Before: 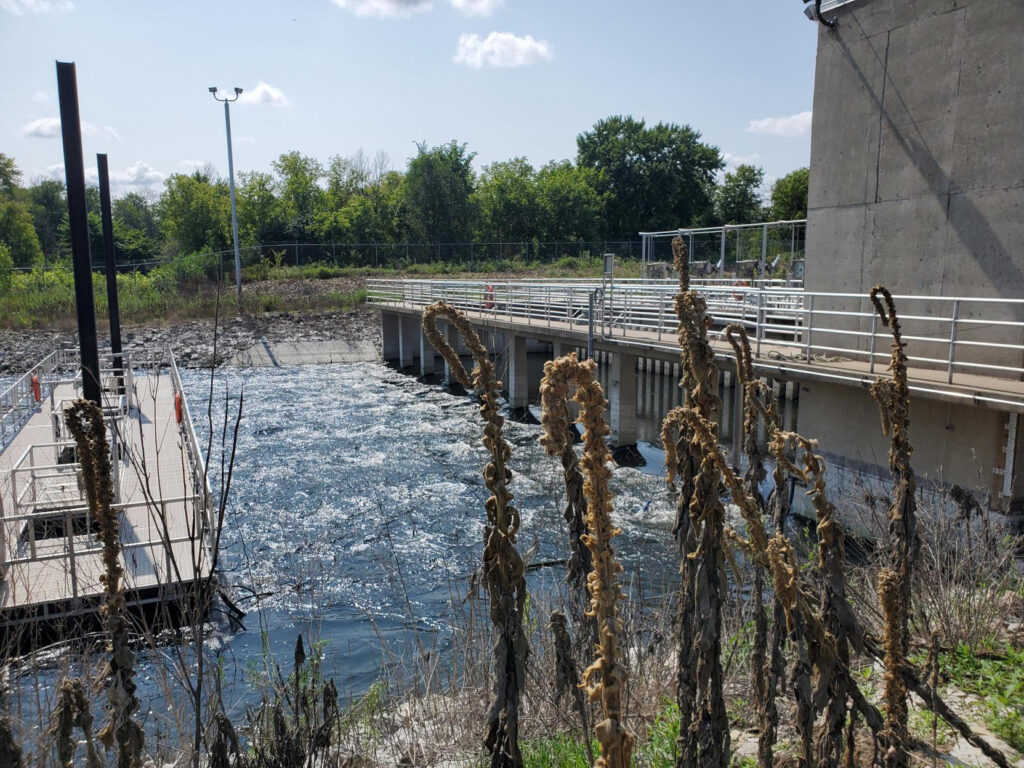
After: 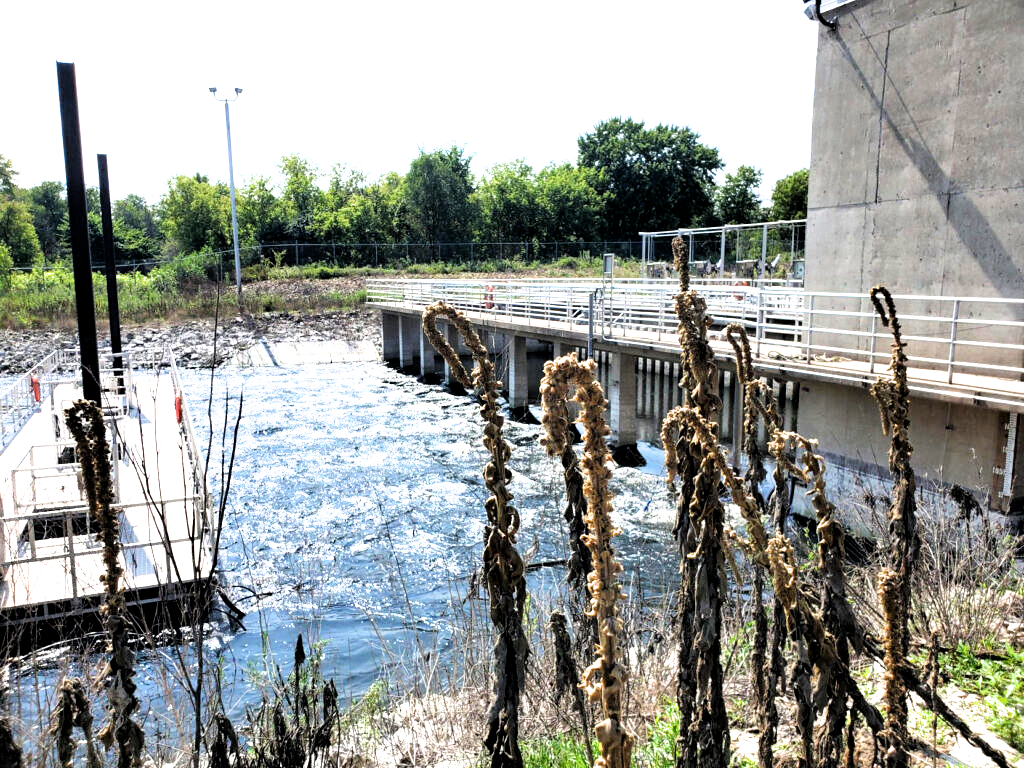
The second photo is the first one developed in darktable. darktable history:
exposure: black level correction 0.001, exposure 1.309 EV, compensate highlight preservation false
contrast brightness saturation: contrast 0.039, saturation 0.153
filmic rgb: black relative exposure -5.51 EV, white relative exposure 2.49 EV, target black luminance 0%, hardness 4.54, latitude 67.33%, contrast 1.464, shadows ↔ highlights balance -3.6%, color science v6 (2022)
